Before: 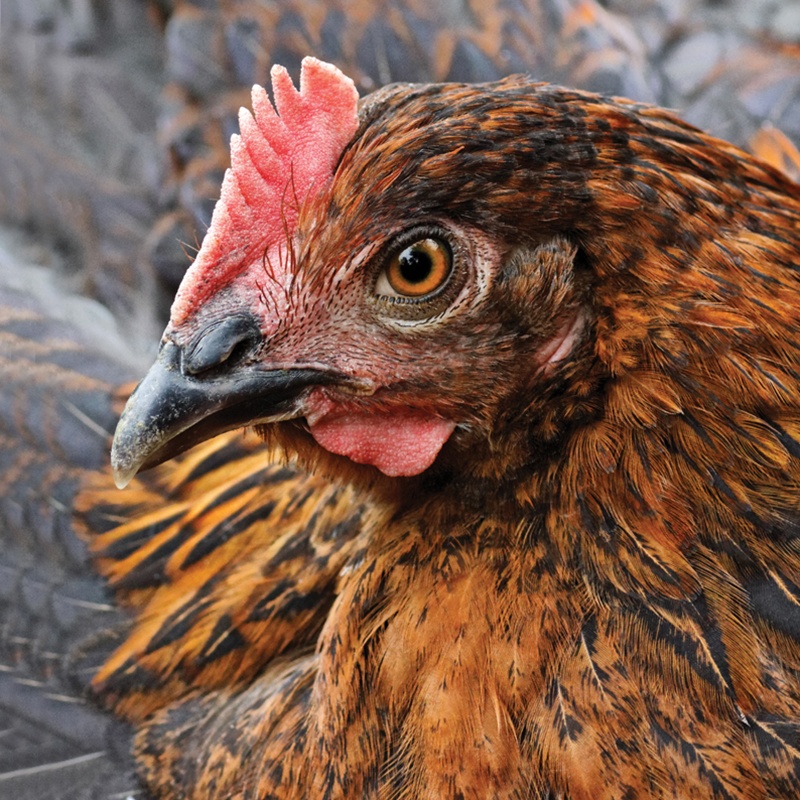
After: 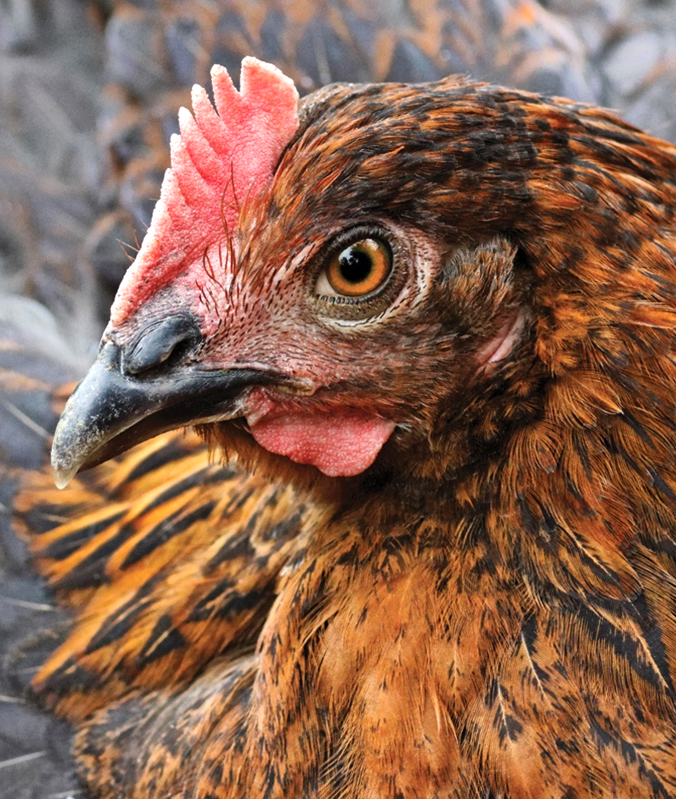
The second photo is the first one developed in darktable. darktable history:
exposure: exposure 0.298 EV, compensate highlight preservation false
crop: left 7.55%, right 7.851%
